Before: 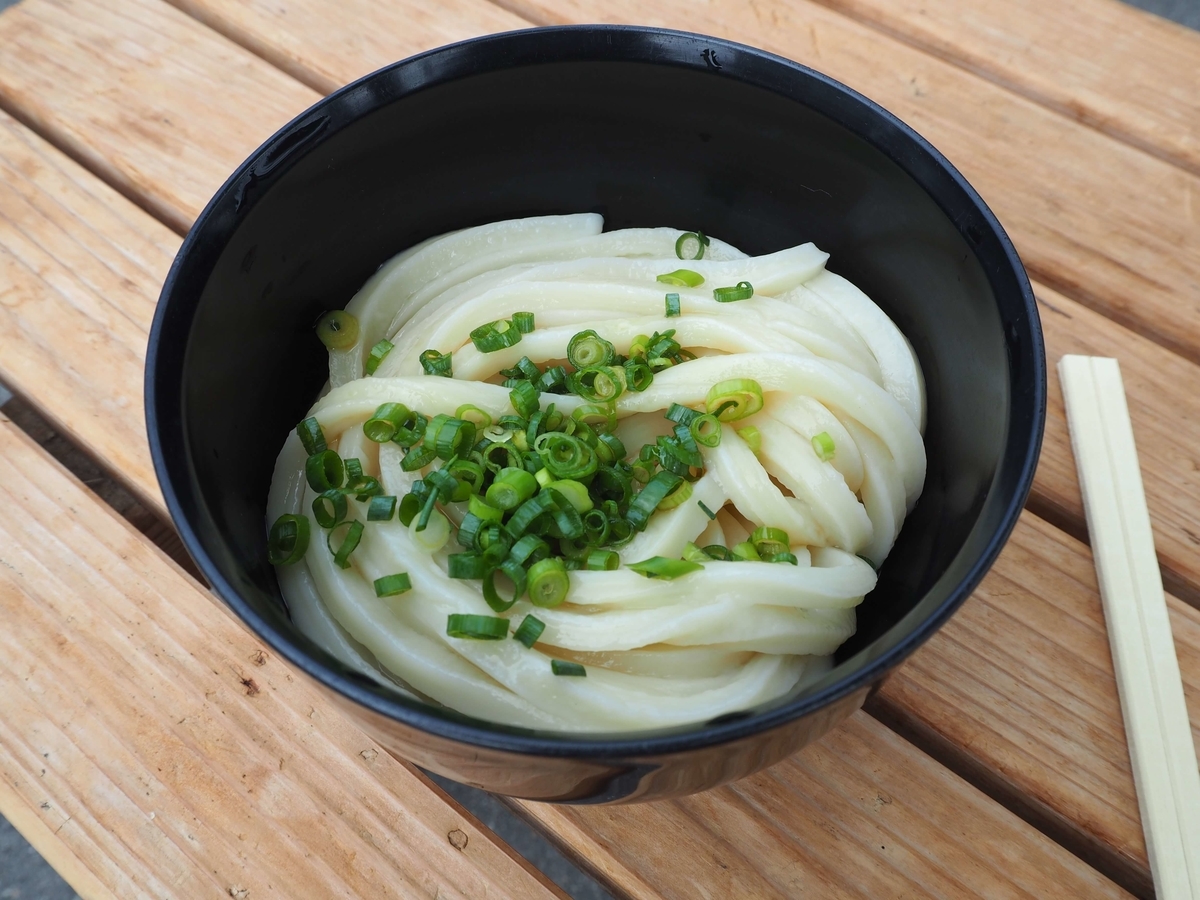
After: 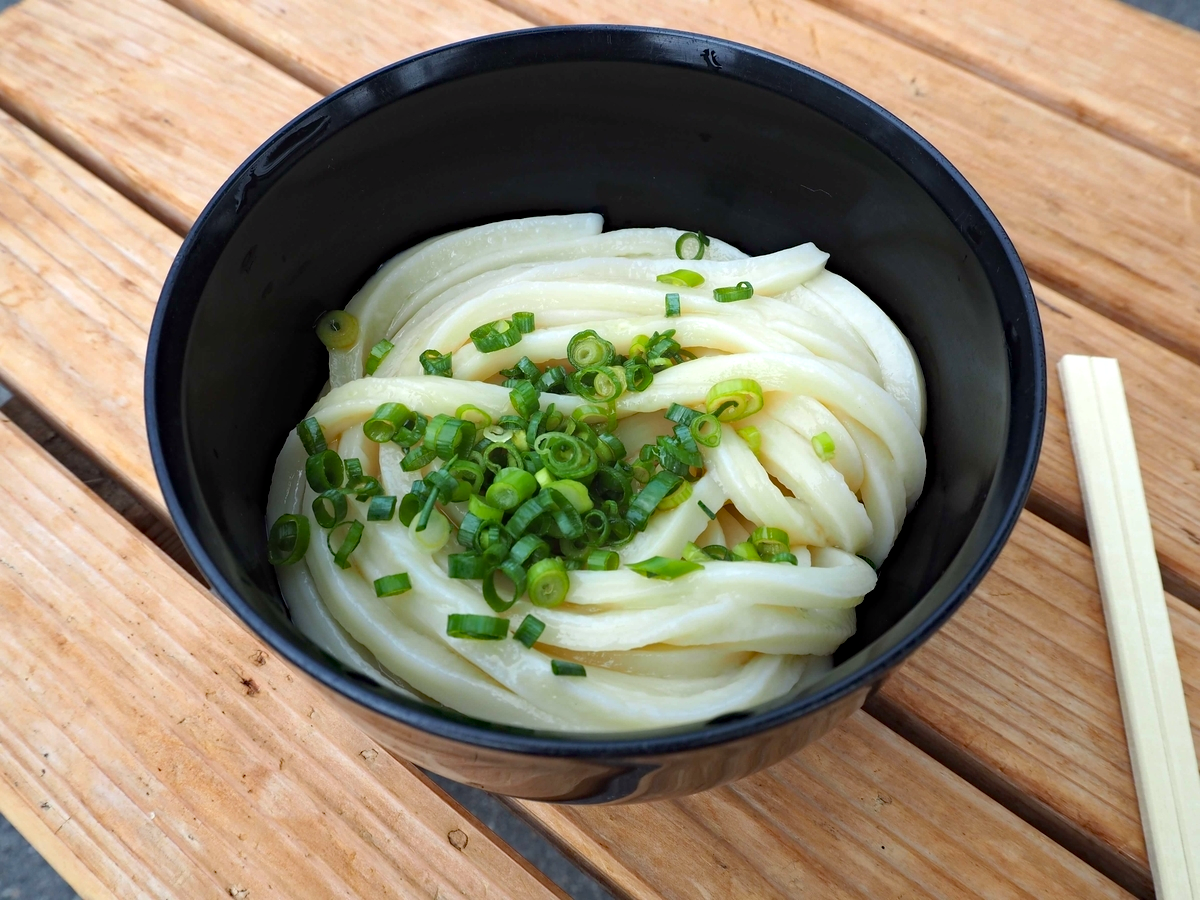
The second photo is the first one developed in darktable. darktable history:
exposure: exposure 0.296 EV, compensate highlight preservation false
haze removal: strength 0.281, distance 0.246, compatibility mode true, adaptive false
